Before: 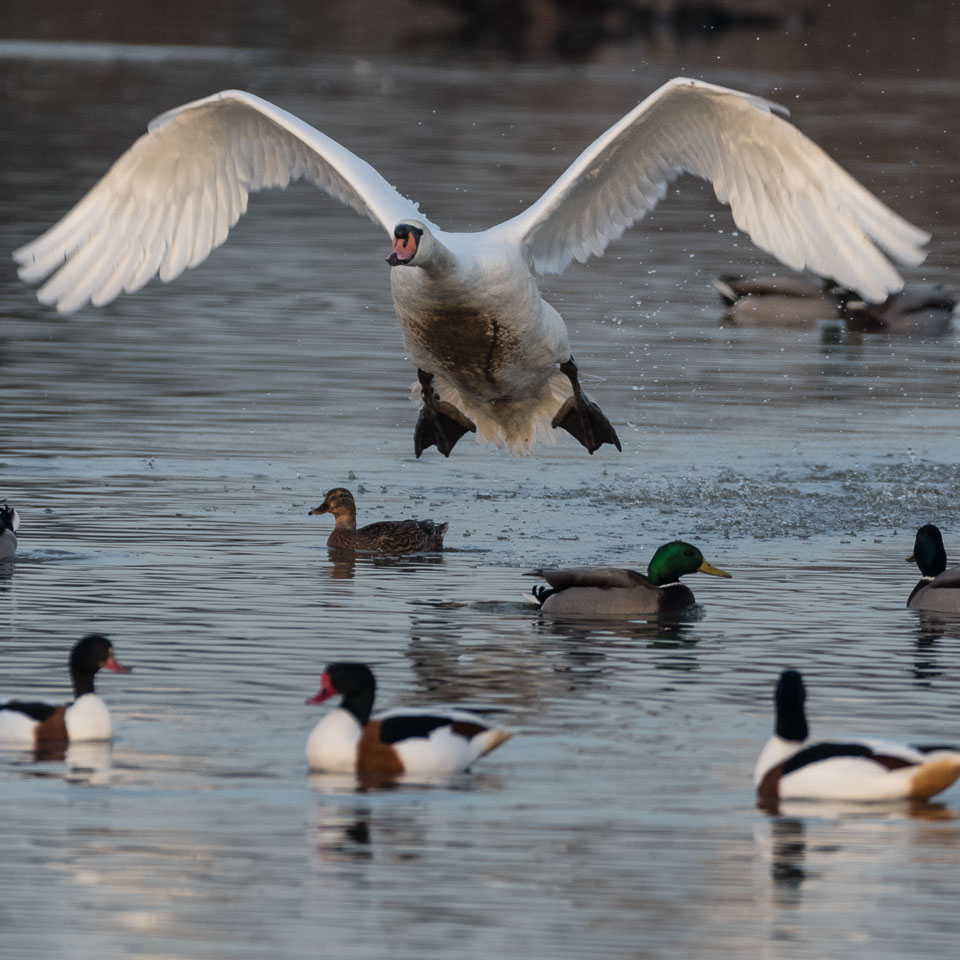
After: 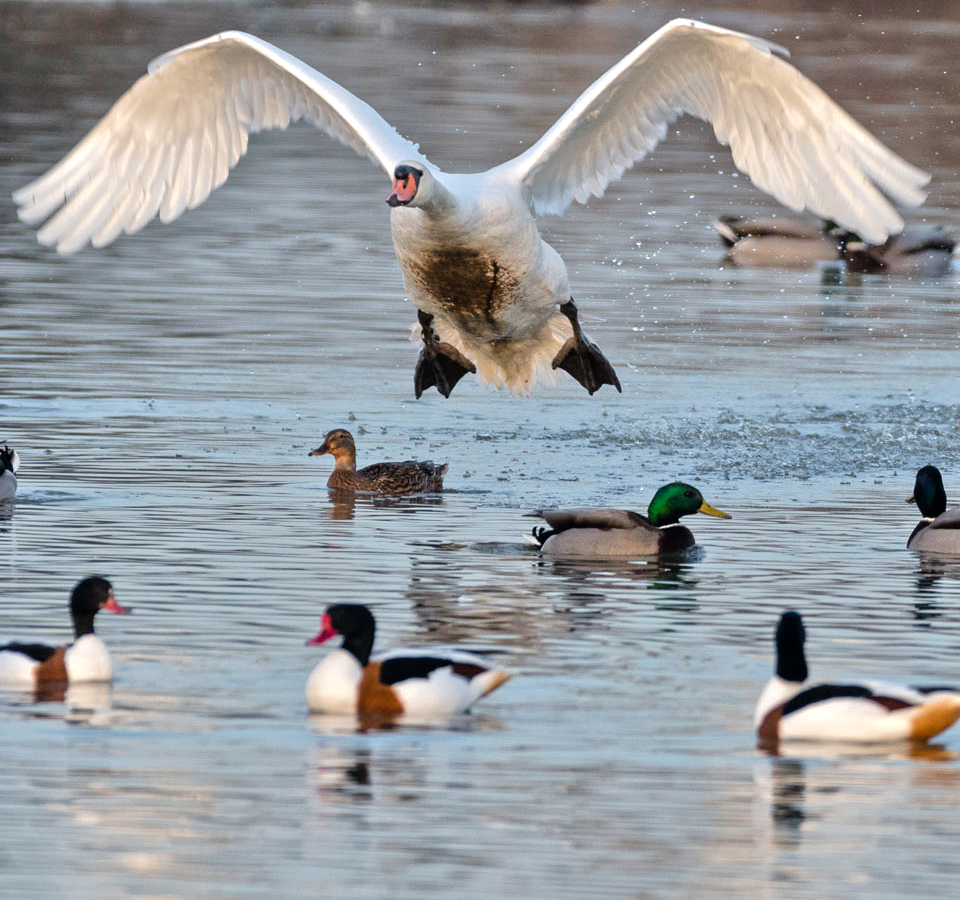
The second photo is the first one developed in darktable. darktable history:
tone equalizer: -7 EV 0.15 EV, -6 EV 0.6 EV, -5 EV 1.15 EV, -4 EV 1.33 EV, -3 EV 1.15 EV, -2 EV 0.6 EV, -1 EV 0.15 EV, mask exposure compensation -0.5 EV
crop and rotate: top 6.25%
color balance rgb: shadows lift › luminance -20%, power › hue 72.24°, highlights gain › luminance 15%, global offset › hue 171.6°, perceptual saturation grading › highlights -15%, perceptual saturation grading › shadows 25%, global vibrance 35%, contrast 10%
base curve: curves: ch0 [(0, 0) (0.235, 0.266) (0.503, 0.496) (0.786, 0.72) (1, 1)]
